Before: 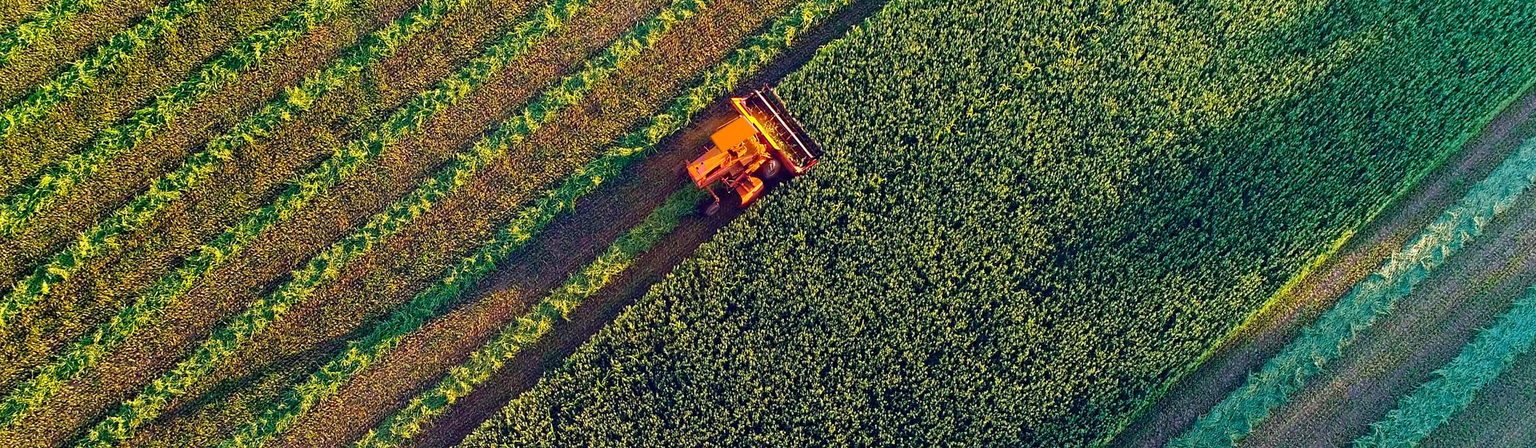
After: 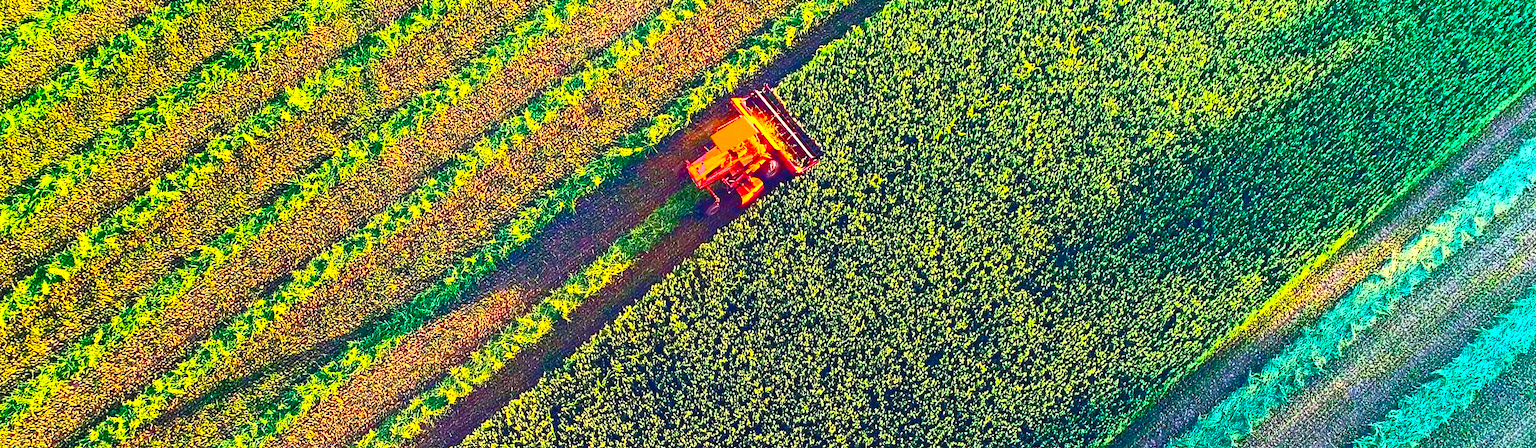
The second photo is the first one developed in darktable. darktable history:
contrast brightness saturation: contrast 0.993, brightness 0.99, saturation 0.98
